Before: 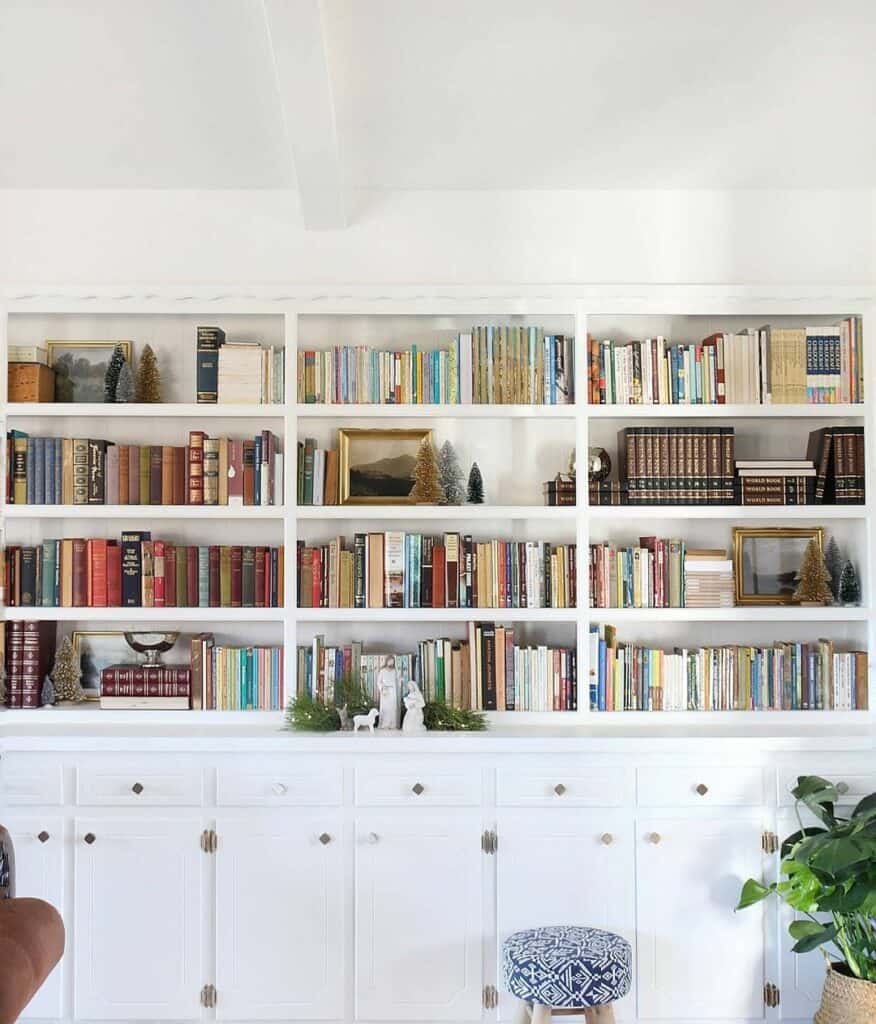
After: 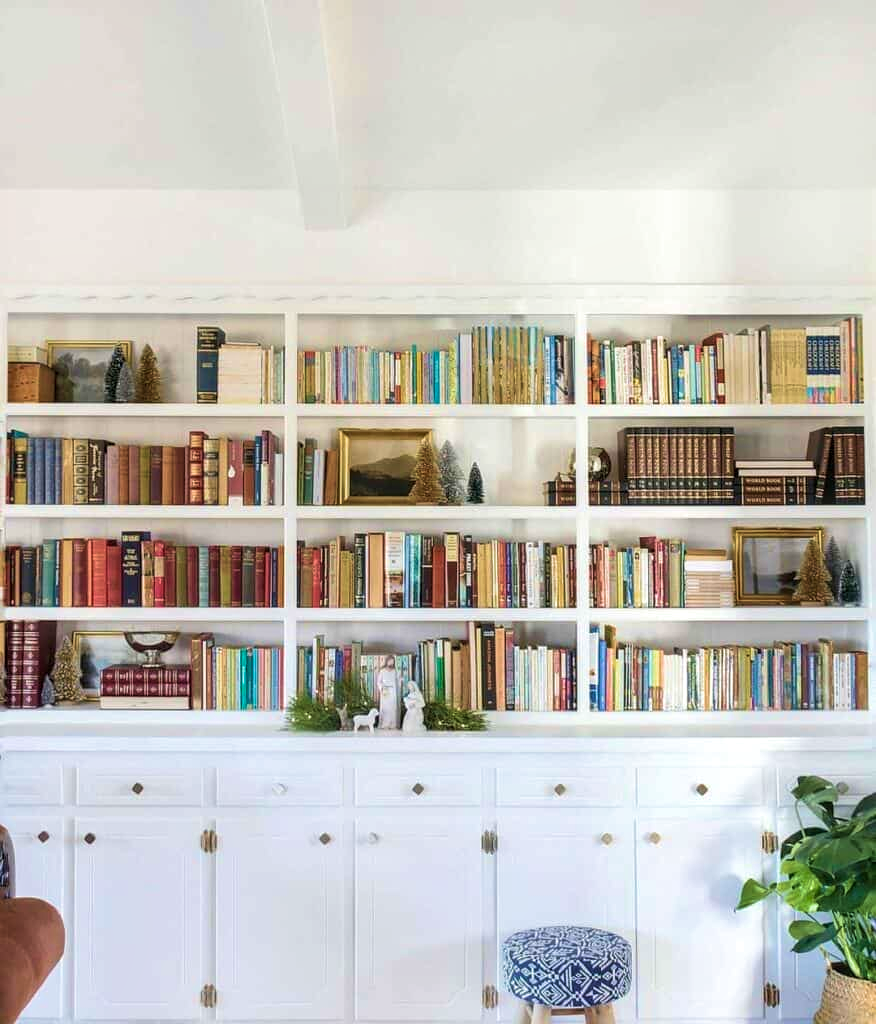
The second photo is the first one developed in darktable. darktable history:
velvia: strength 56.26%
local contrast: on, module defaults
